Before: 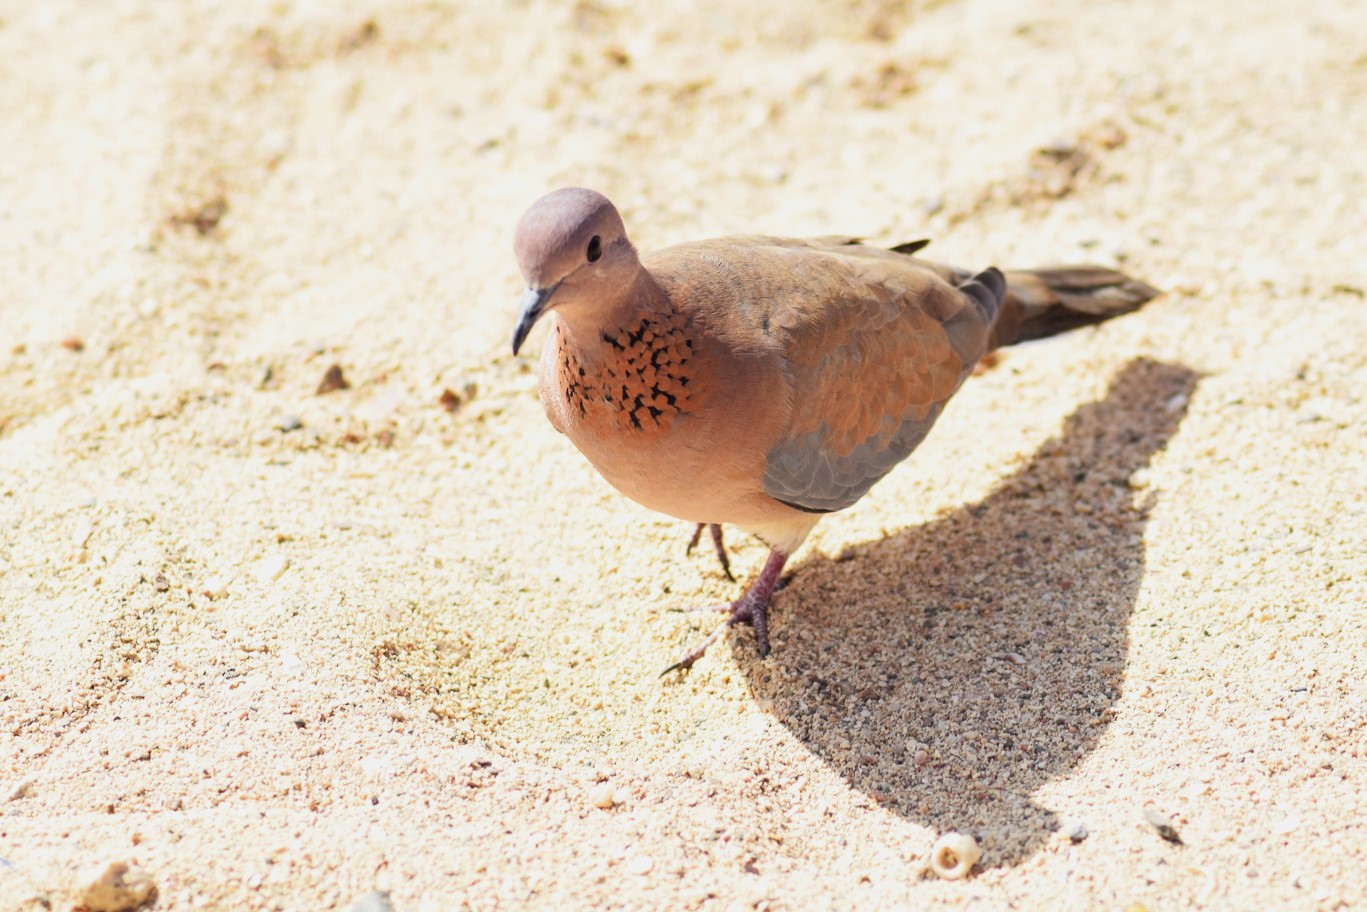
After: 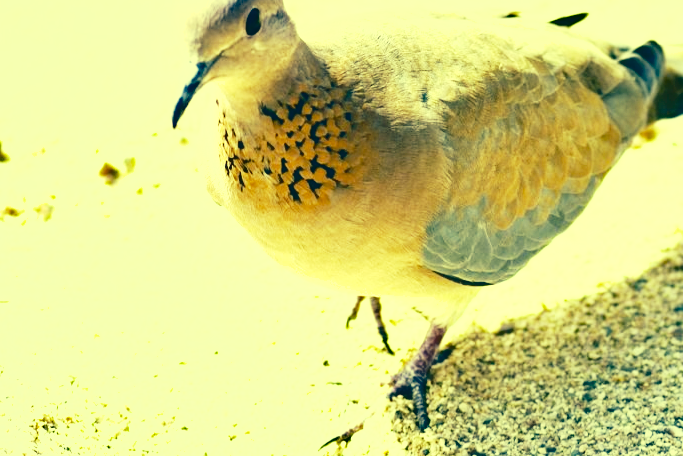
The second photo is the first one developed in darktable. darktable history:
shadows and highlights: shadows 60, soften with gaussian
exposure: black level correction 0, exposure 1.015 EV, compensate exposure bias true, compensate highlight preservation false
base curve: curves: ch0 [(0, 0) (0.028, 0.03) (0.121, 0.232) (0.46, 0.748) (0.859, 0.968) (1, 1)], preserve colors none
crop: left 25%, top 25%, right 25%, bottom 25%
color correction: highlights a* -15.58, highlights b* 40, shadows a* -40, shadows b* -26.18
color zones: curves: ch1 [(0, 0.469) (0.01, 0.469) (0.12, 0.446) (0.248, 0.469) (0.5, 0.5) (0.748, 0.5) (0.99, 0.469) (1, 0.469)]
